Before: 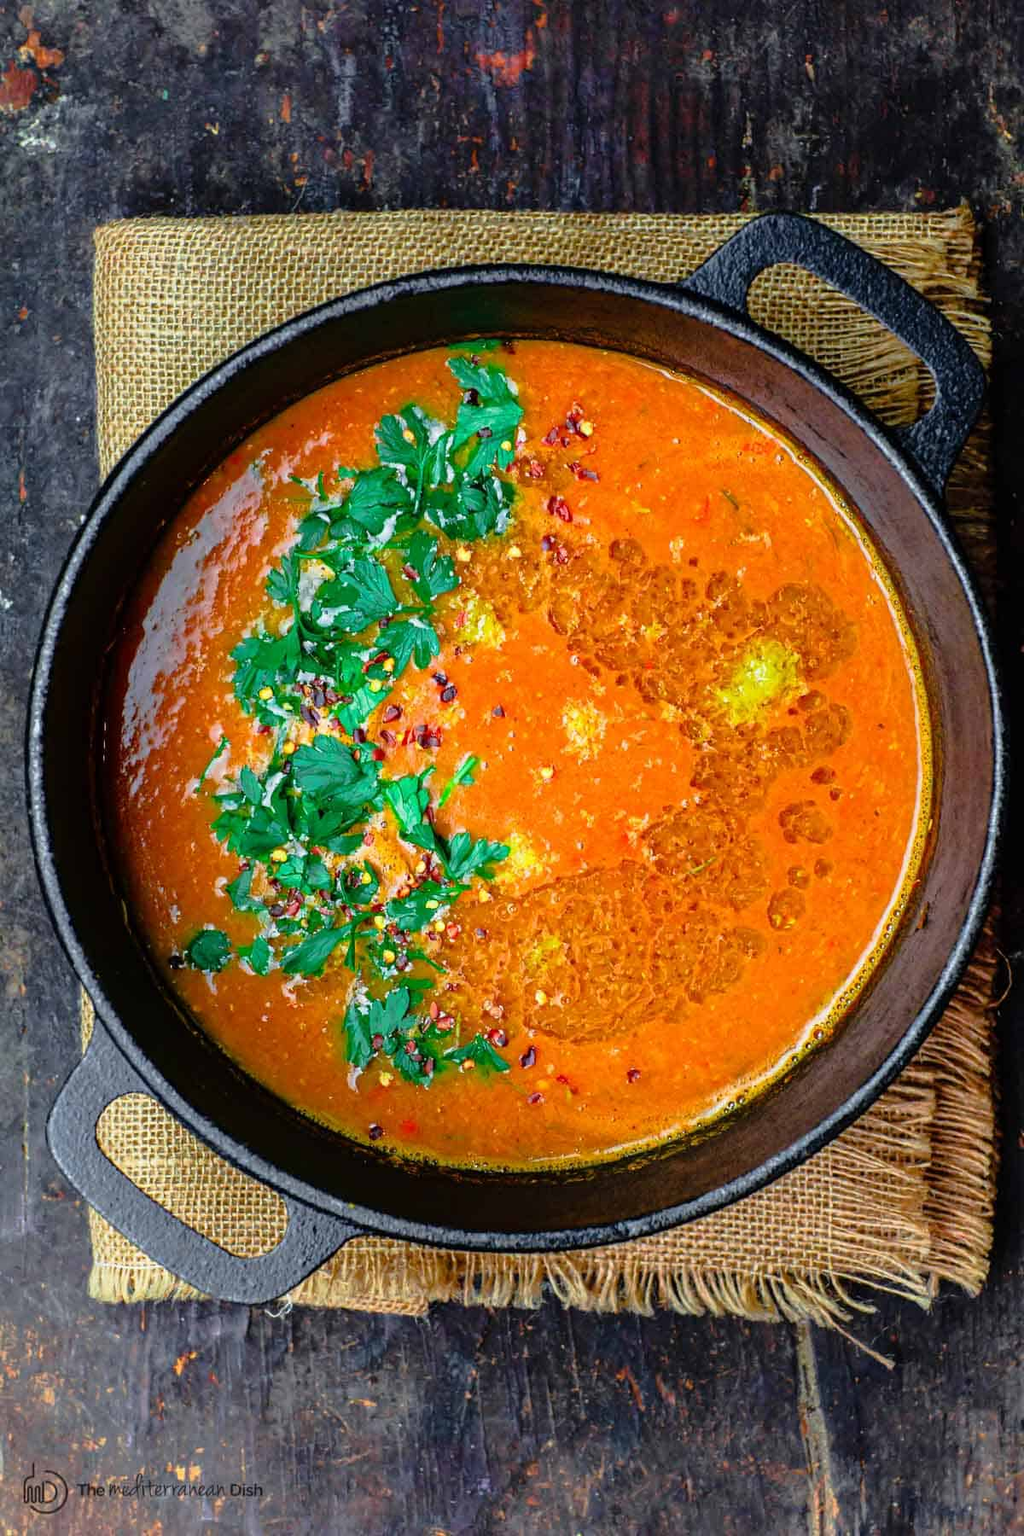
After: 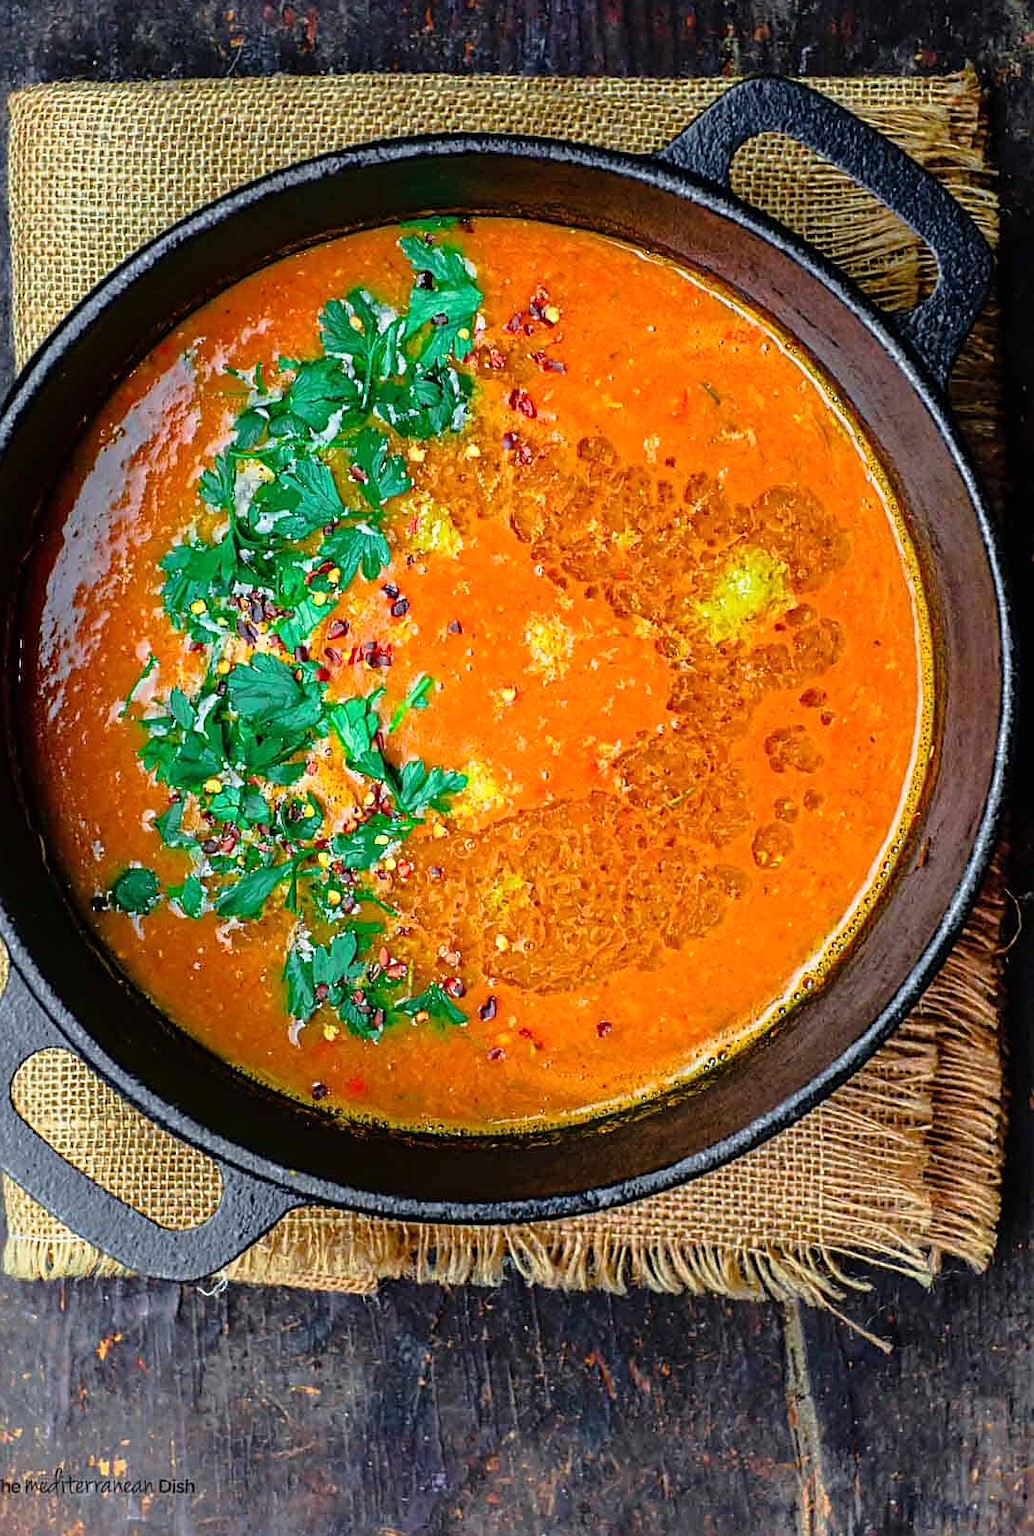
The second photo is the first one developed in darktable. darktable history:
sharpen: on, module defaults
crop and rotate: left 8.473%, top 9.358%
base curve: curves: ch0 [(0, 0) (0.472, 0.508) (1, 1)]
